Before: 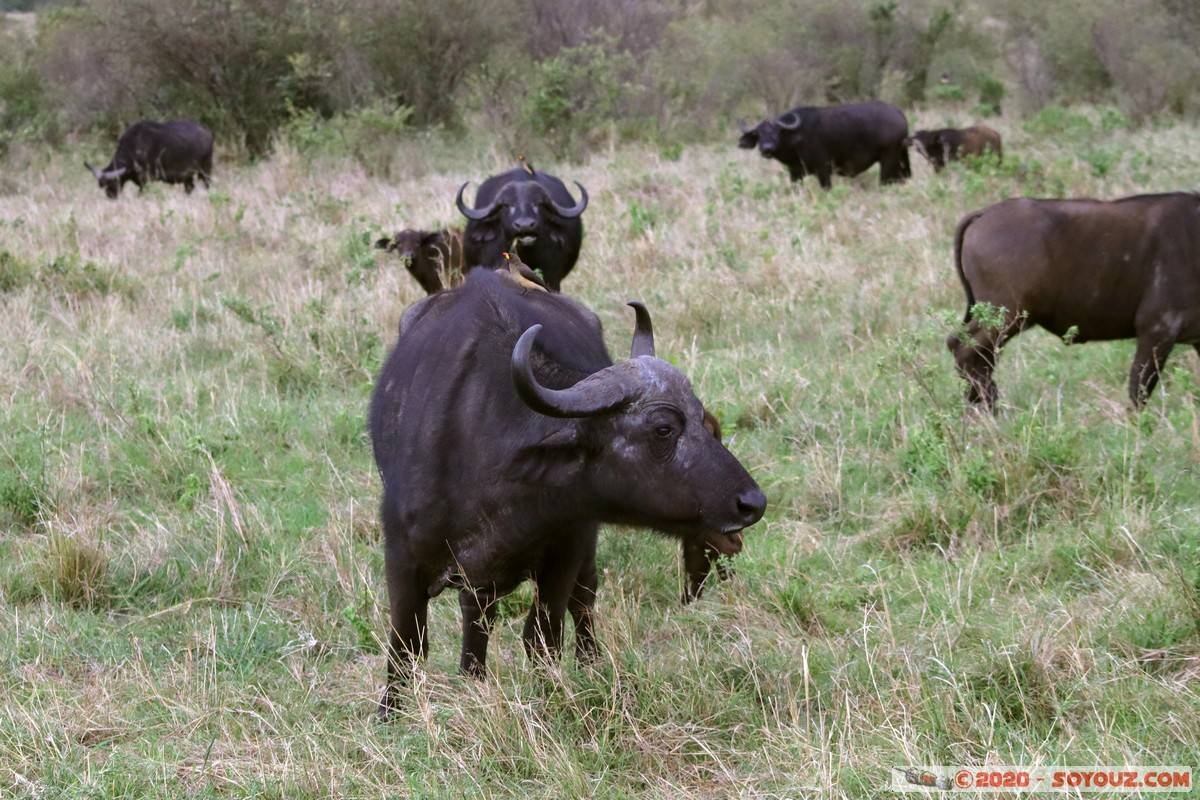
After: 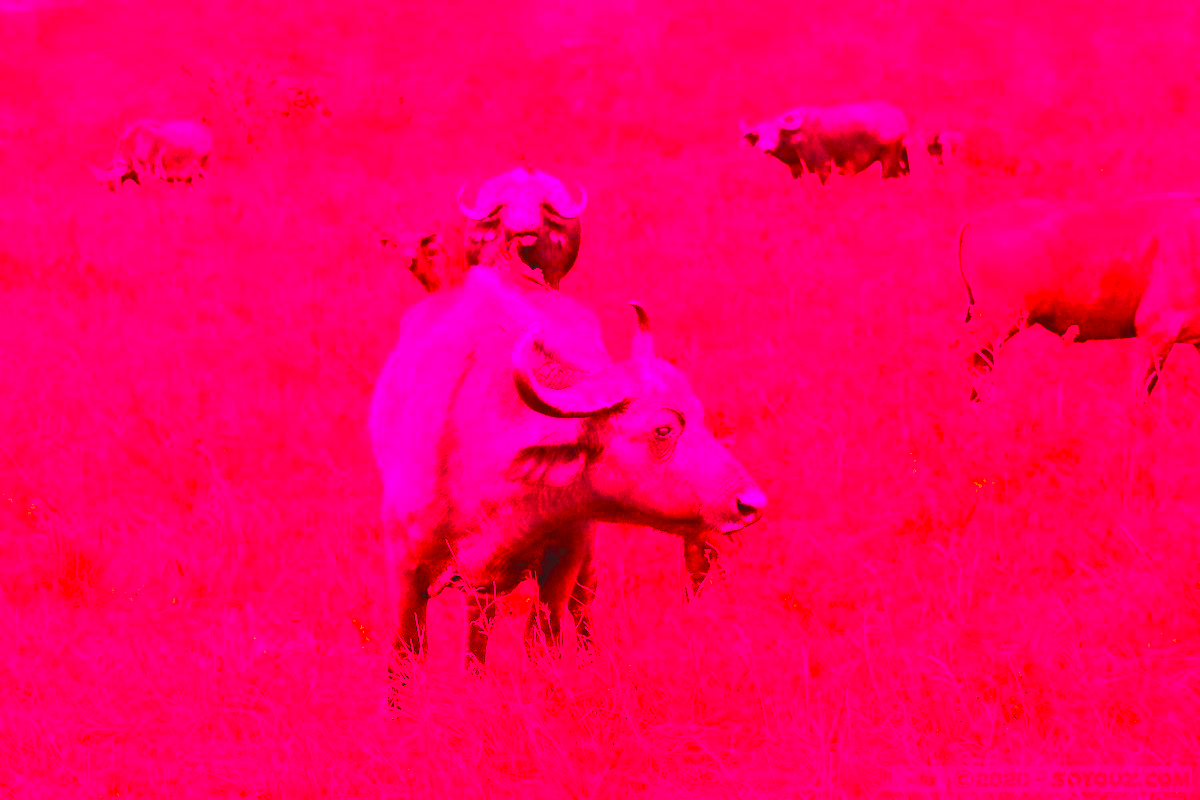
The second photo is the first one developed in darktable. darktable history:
white balance: red 4.26, blue 1.802
contrast brightness saturation: contrast 1, brightness 1, saturation 1
